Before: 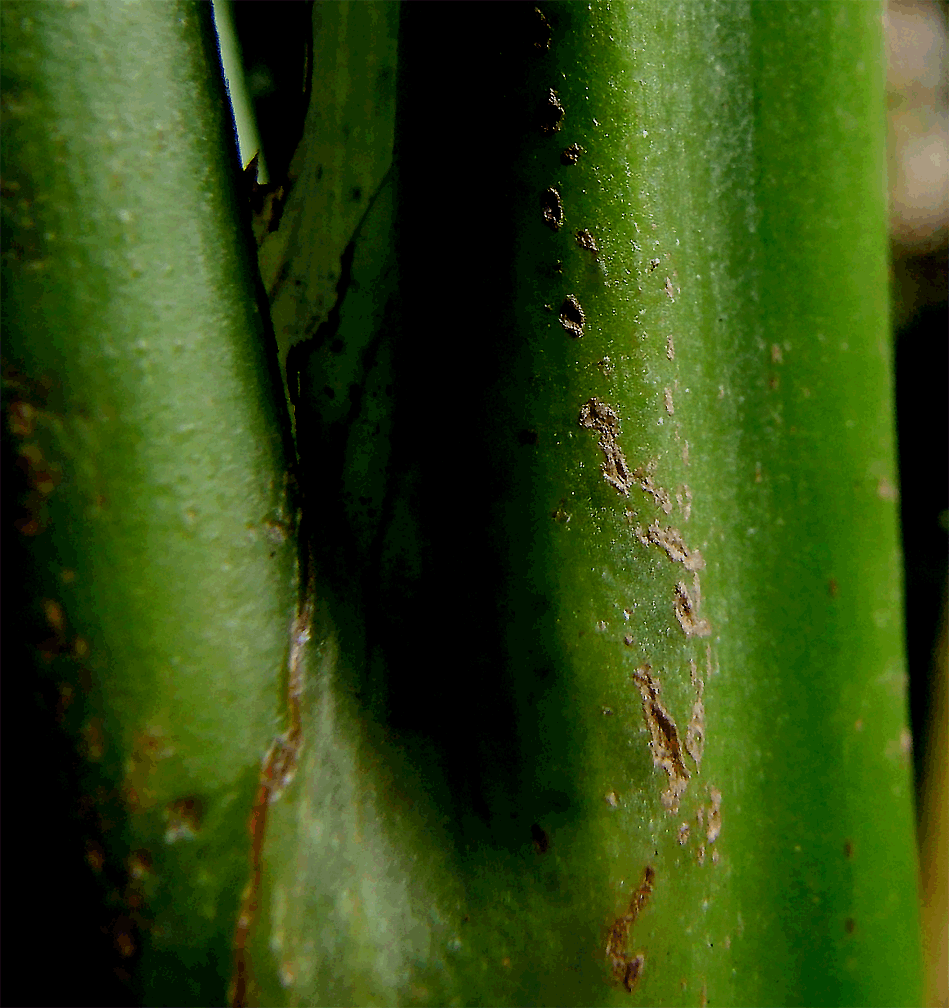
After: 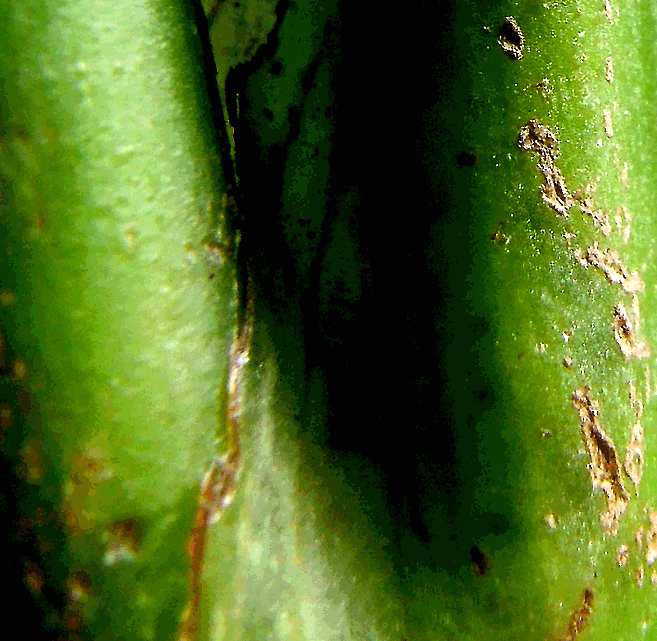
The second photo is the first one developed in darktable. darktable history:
base curve: curves: ch0 [(0, 0) (0.303, 0.277) (1, 1)]
exposure: black level correction 0, exposure 1.379 EV, compensate exposure bias true, compensate highlight preservation false
crop: left 6.488%, top 27.668%, right 24.183%, bottom 8.656%
